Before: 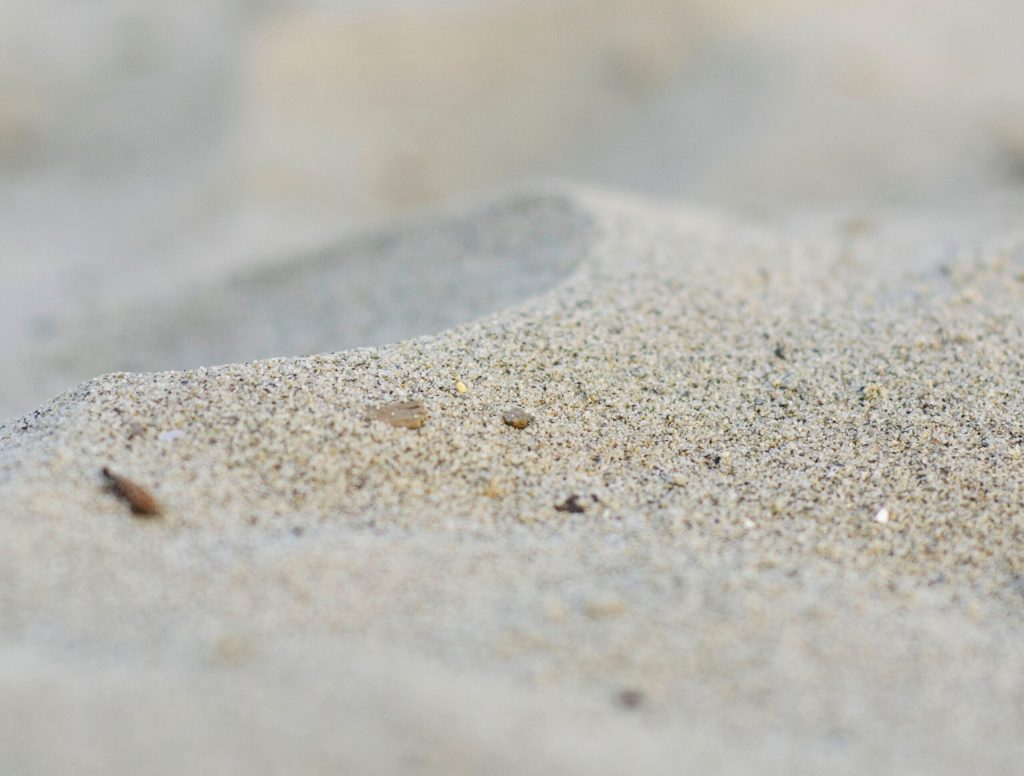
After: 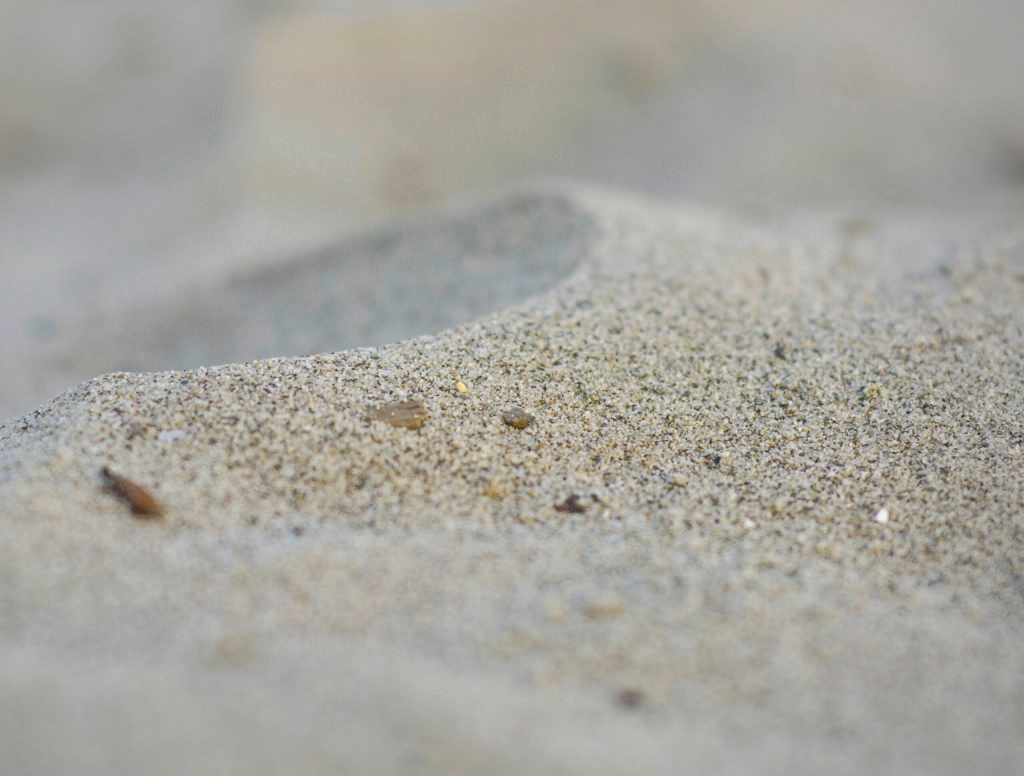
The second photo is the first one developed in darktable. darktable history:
vignetting: brightness -0.195, center (-0.149, 0.02)
shadows and highlights: on, module defaults
